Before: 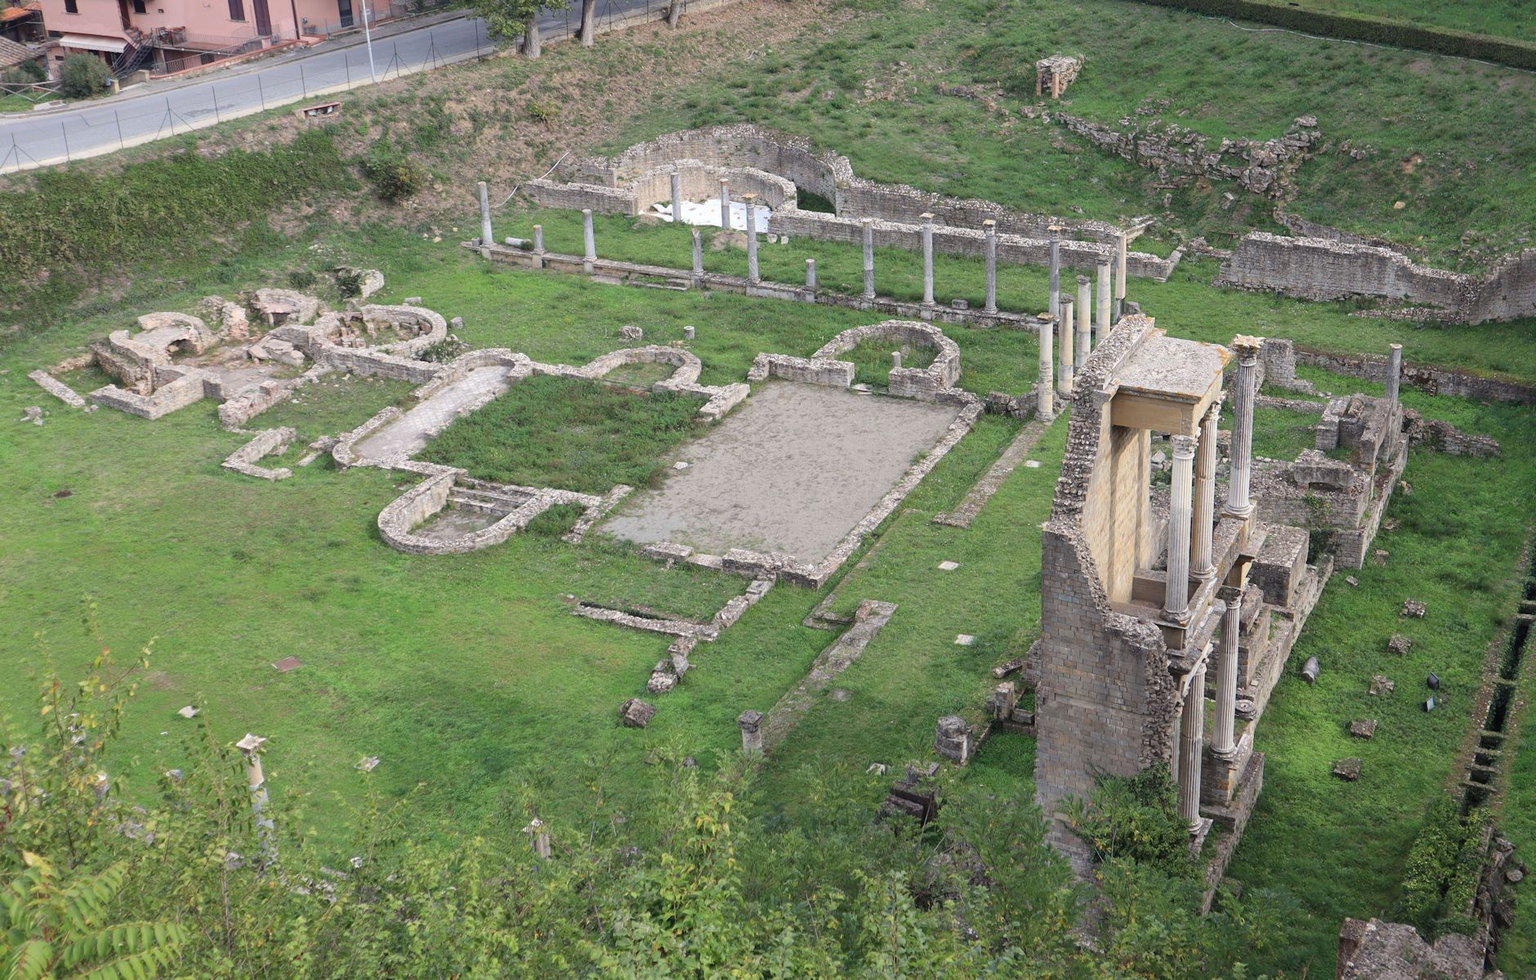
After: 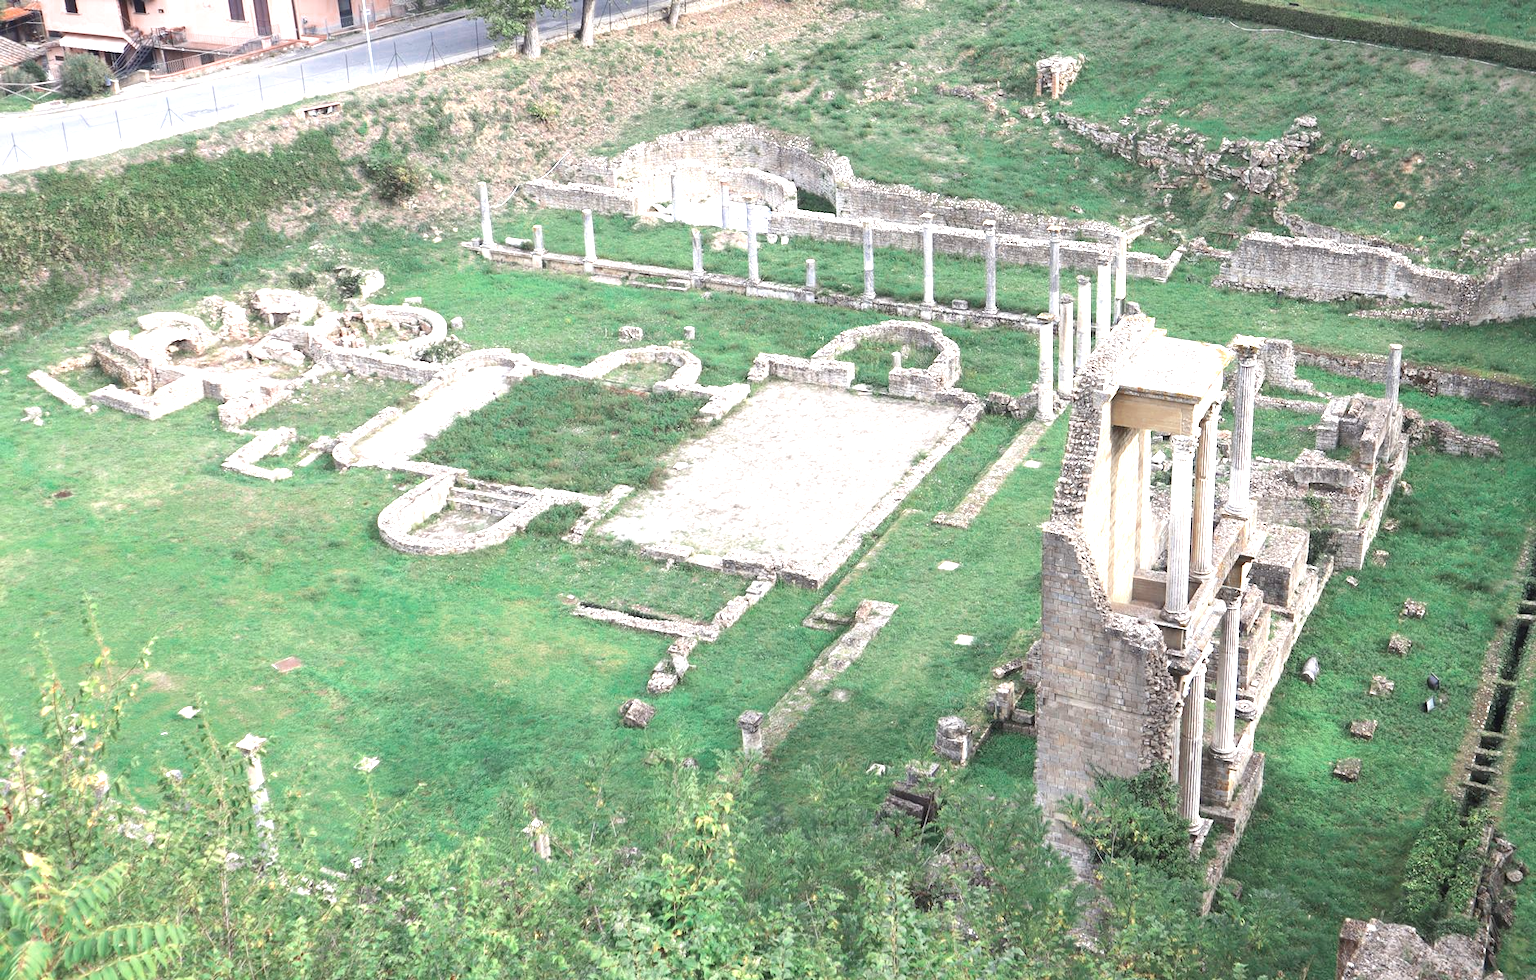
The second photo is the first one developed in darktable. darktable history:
color zones: curves: ch0 [(0, 0.5) (0.125, 0.4) (0.25, 0.5) (0.375, 0.4) (0.5, 0.4) (0.625, 0.35) (0.75, 0.35) (0.875, 0.5)]; ch1 [(0, 0.35) (0.125, 0.45) (0.25, 0.35) (0.375, 0.35) (0.5, 0.35) (0.625, 0.35) (0.75, 0.45) (0.875, 0.35)]; ch2 [(0, 0.6) (0.125, 0.5) (0.25, 0.5) (0.375, 0.6) (0.5, 0.6) (0.625, 0.5) (0.75, 0.5) (0.875, 0.5)]
exposure: black level correction 0, exposure 1.4 EV, compensate highlight preservation false
